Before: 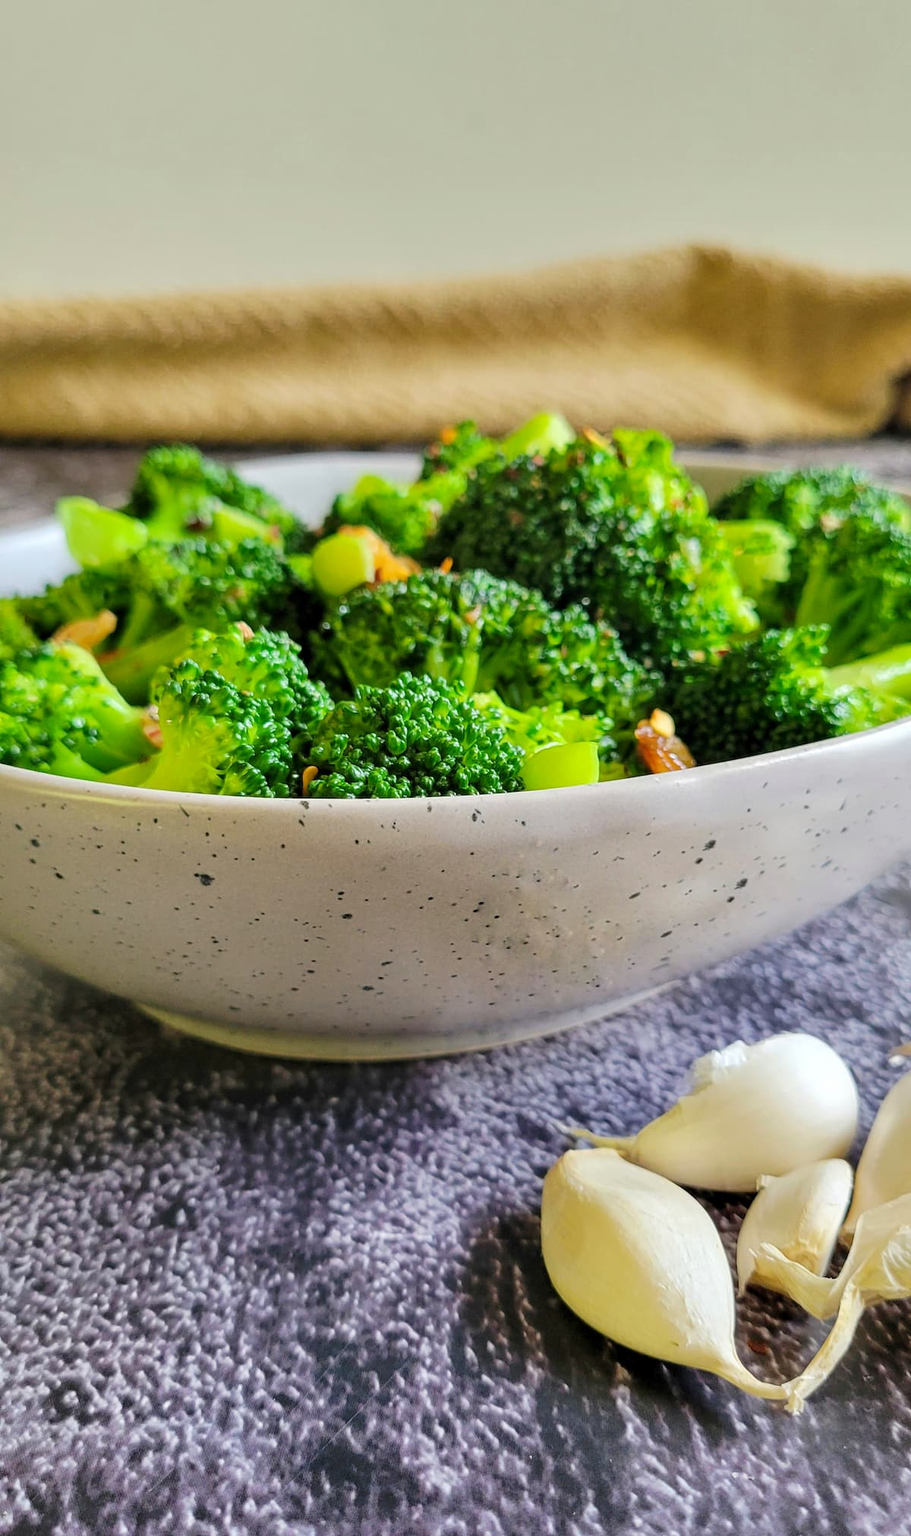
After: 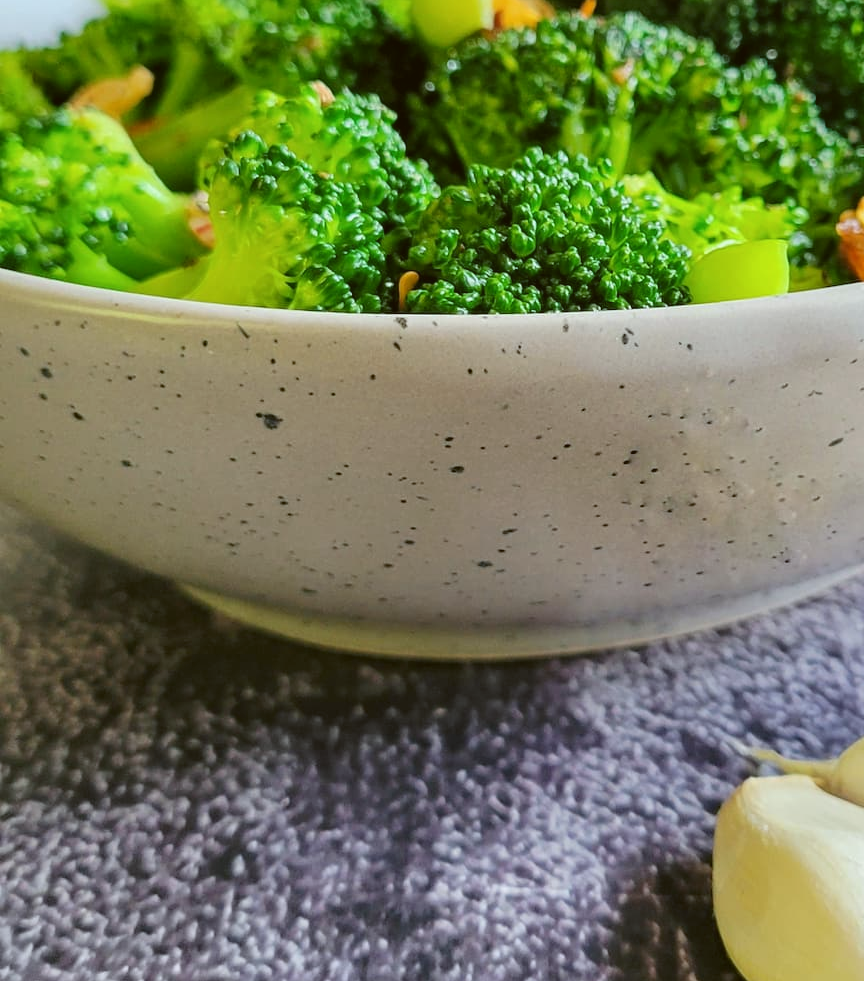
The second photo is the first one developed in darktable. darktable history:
crop: top 36.498%, right 27.964%, bottom 14.995%
color balance: lift [1.004, 1.002, 1.002, 0.998], gamma [1, 1.007, 1.002, 0.993], gain [1, 0.977, 1.013, 1.023], contrast -3.64%
